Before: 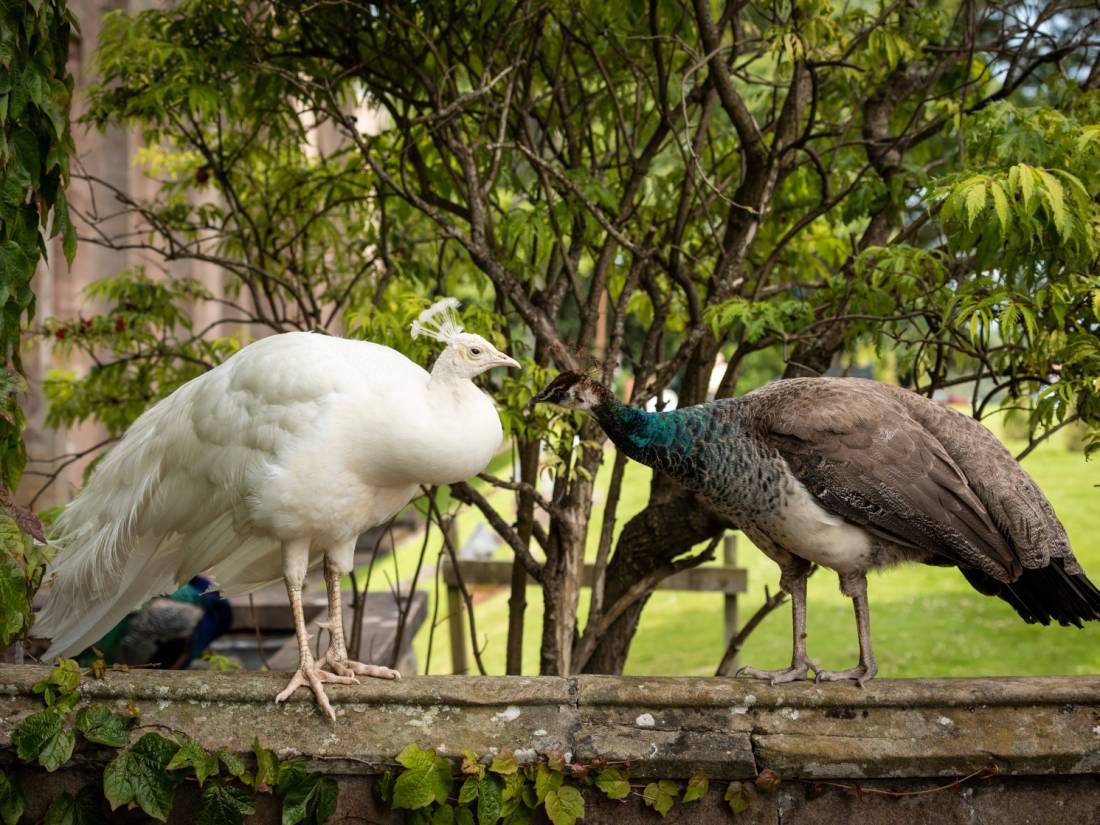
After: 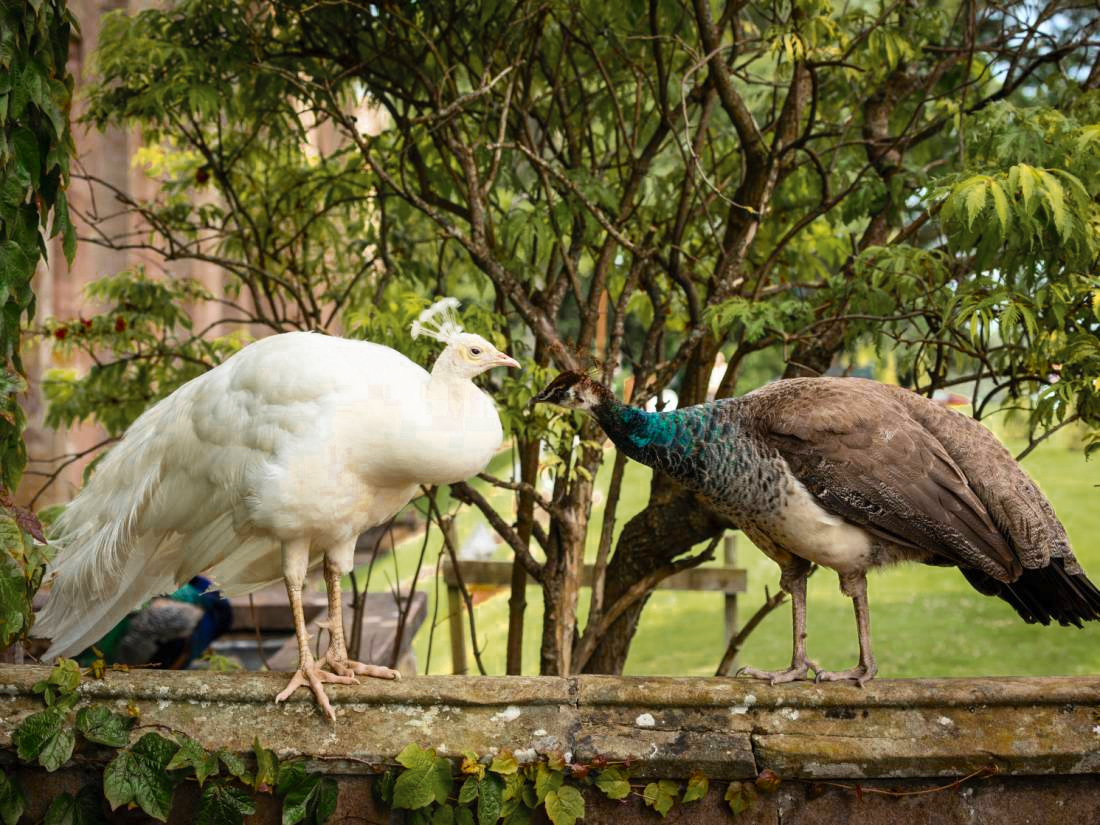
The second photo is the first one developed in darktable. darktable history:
color zones: curves: ch0 [(0.11, 0.396) (0.195, 0.36) (0.25, 0.5) (0.303, 0.412) (0.357, 0.544) (0.75, 0.5) (0.967, 0.328)]; ch1 [(0, 0.468) (0.112, 0.512) (0.202, 0.6) (0.25, 0.5) (0.307, 0.352) (0.357, 0.544) (0.75, 0.5) (0.963, 0.524)]
exposure: exposure -0.04 EV, compensate highlight preservation false
contrast brightness saturation: contrast 0.2, brightness 0.16, saturation 0.22
